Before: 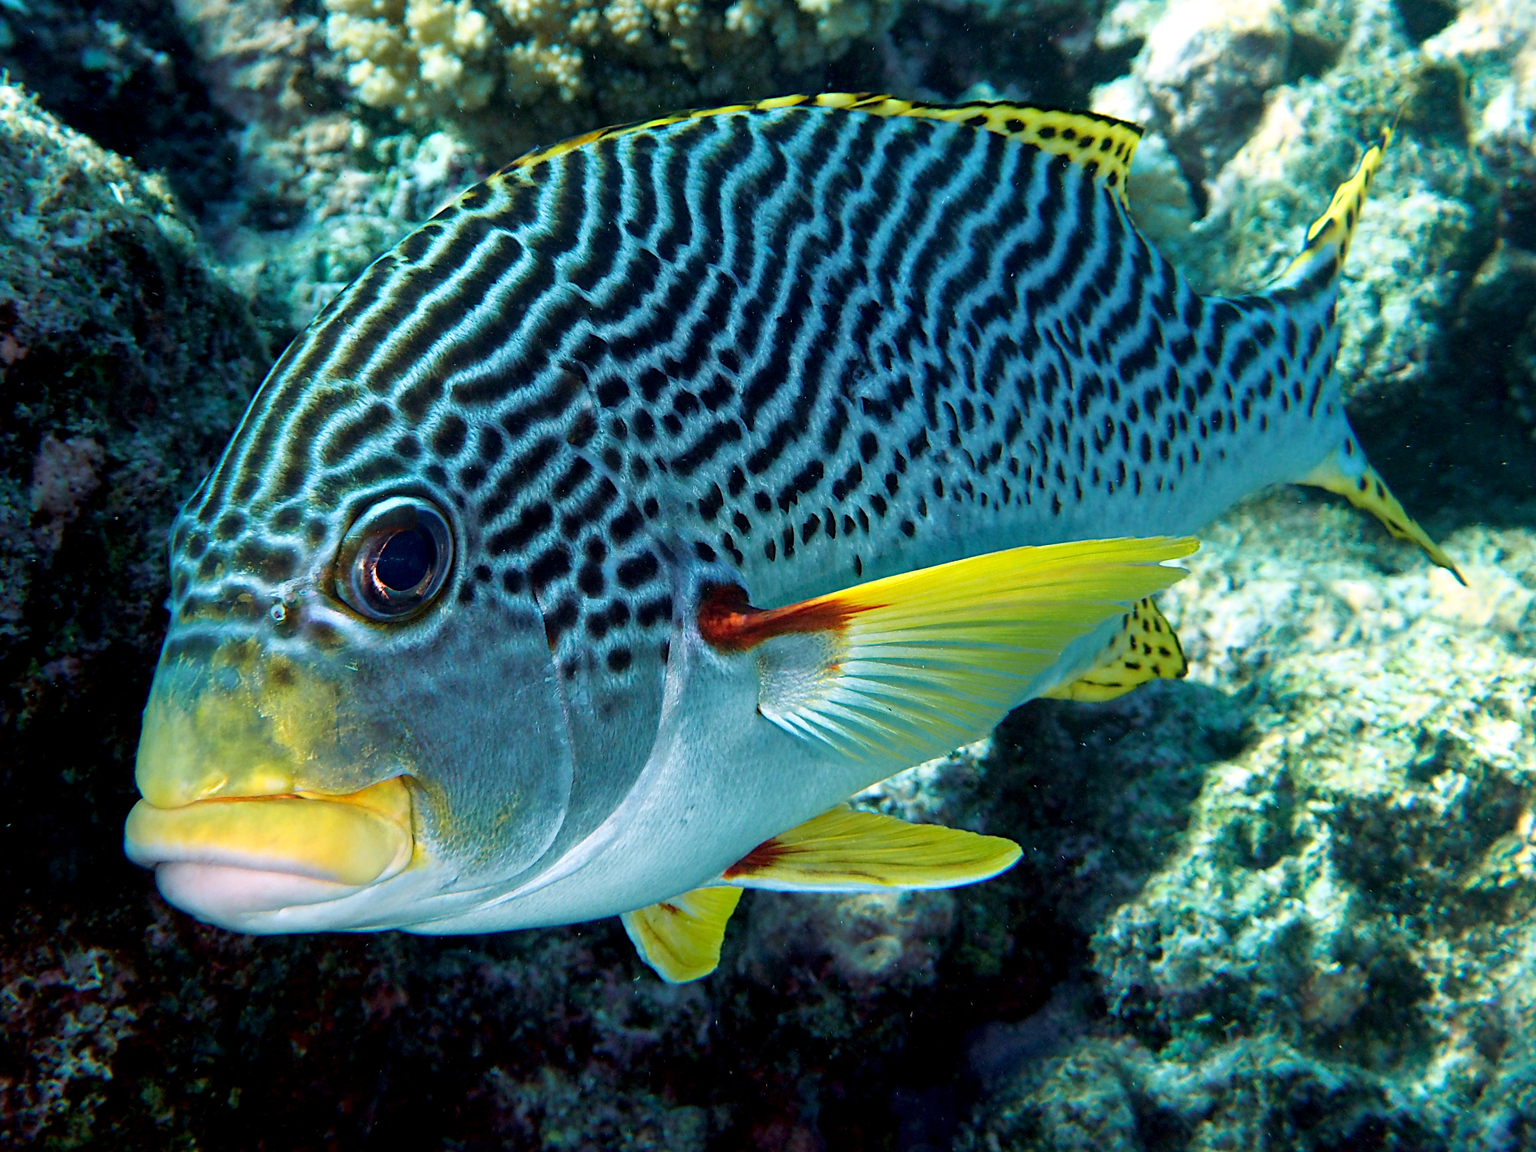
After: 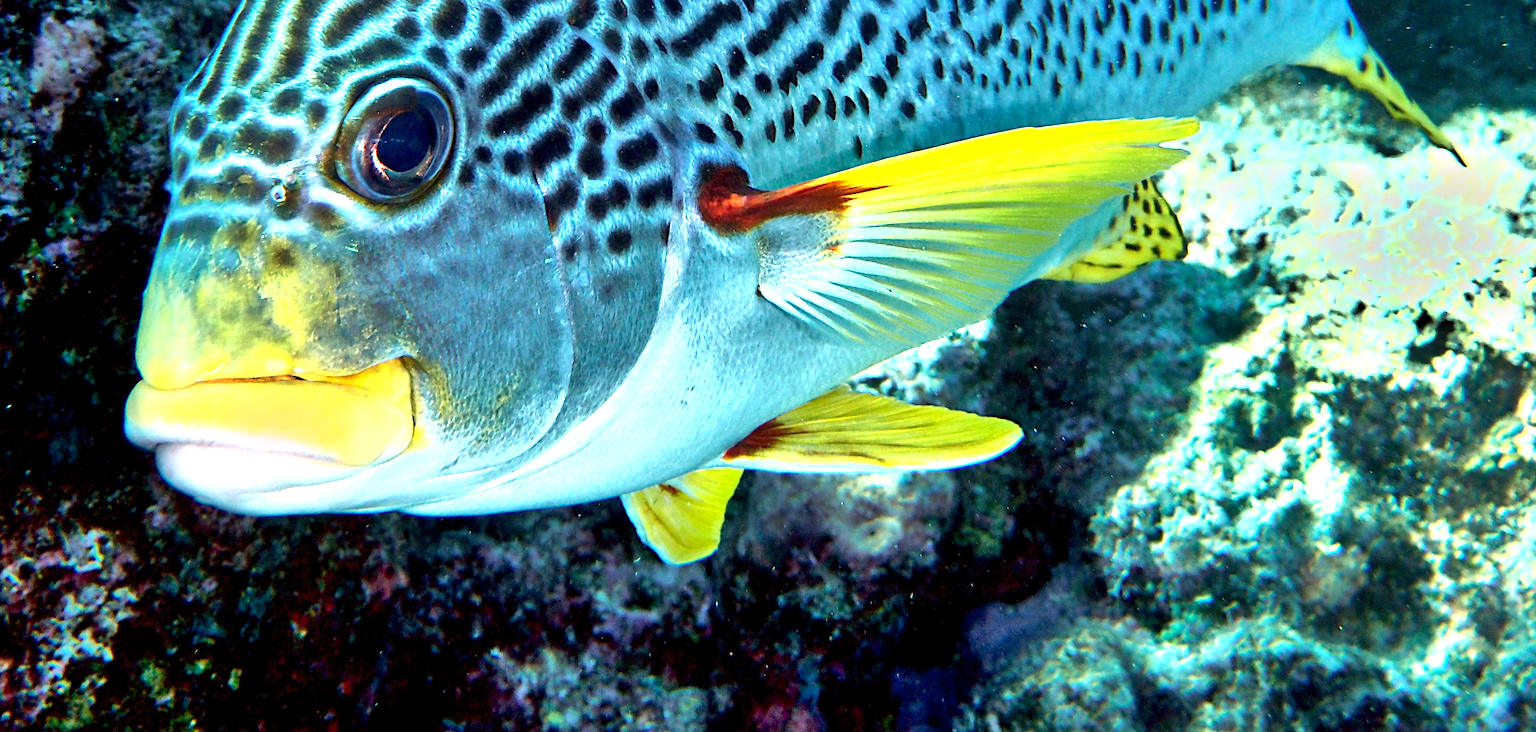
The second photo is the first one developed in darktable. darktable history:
shadows and highlights: highlights color adjustment 0%, soften with gaussian
exposure: exposure 1.25 EV, compensate exposure bias true, compensate highlight preservation false
crop and rotate: top 36.435%
